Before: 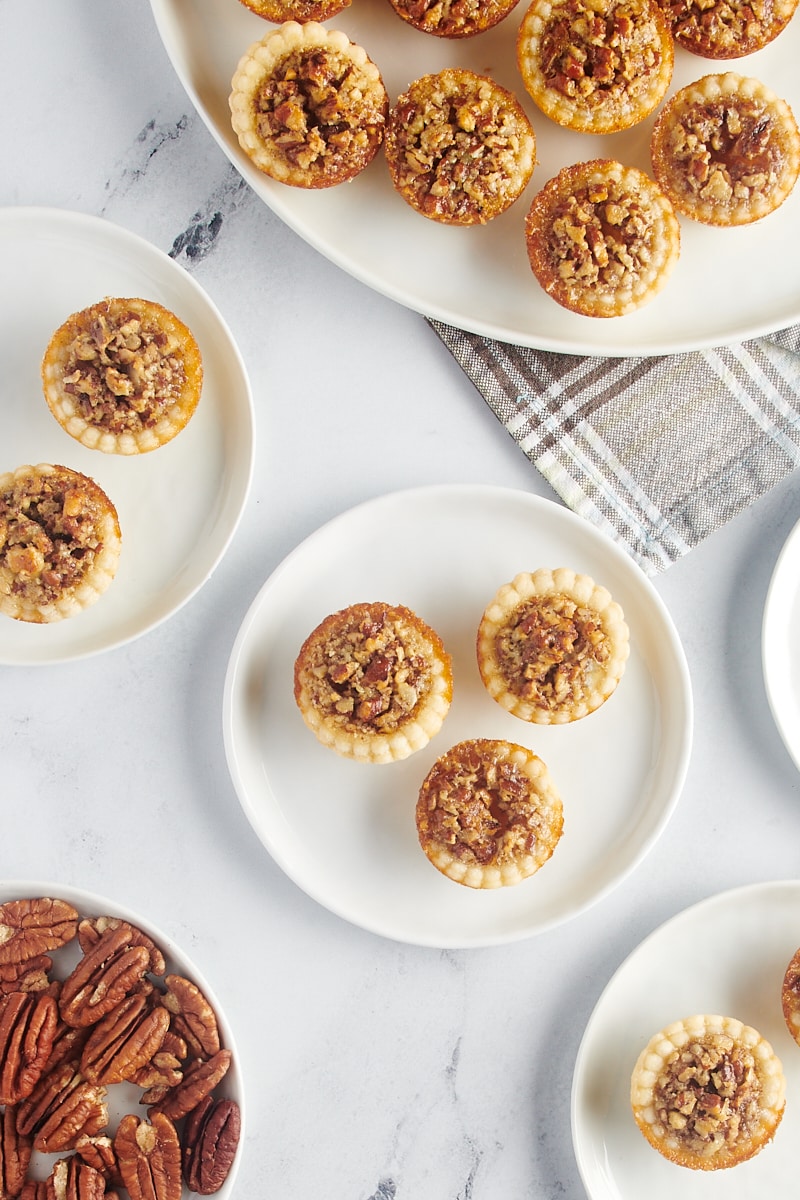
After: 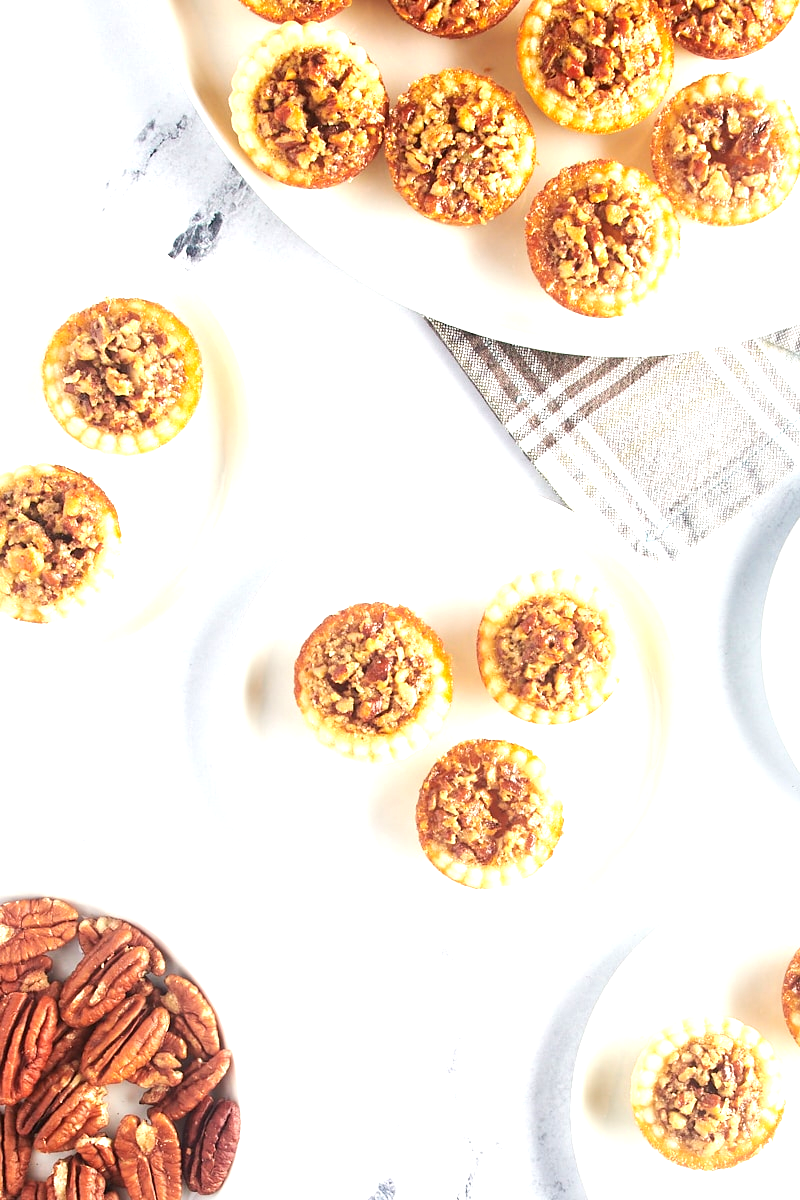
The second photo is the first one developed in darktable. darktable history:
exposure: exposure 1.068 EV, compensate highlight preservation false
